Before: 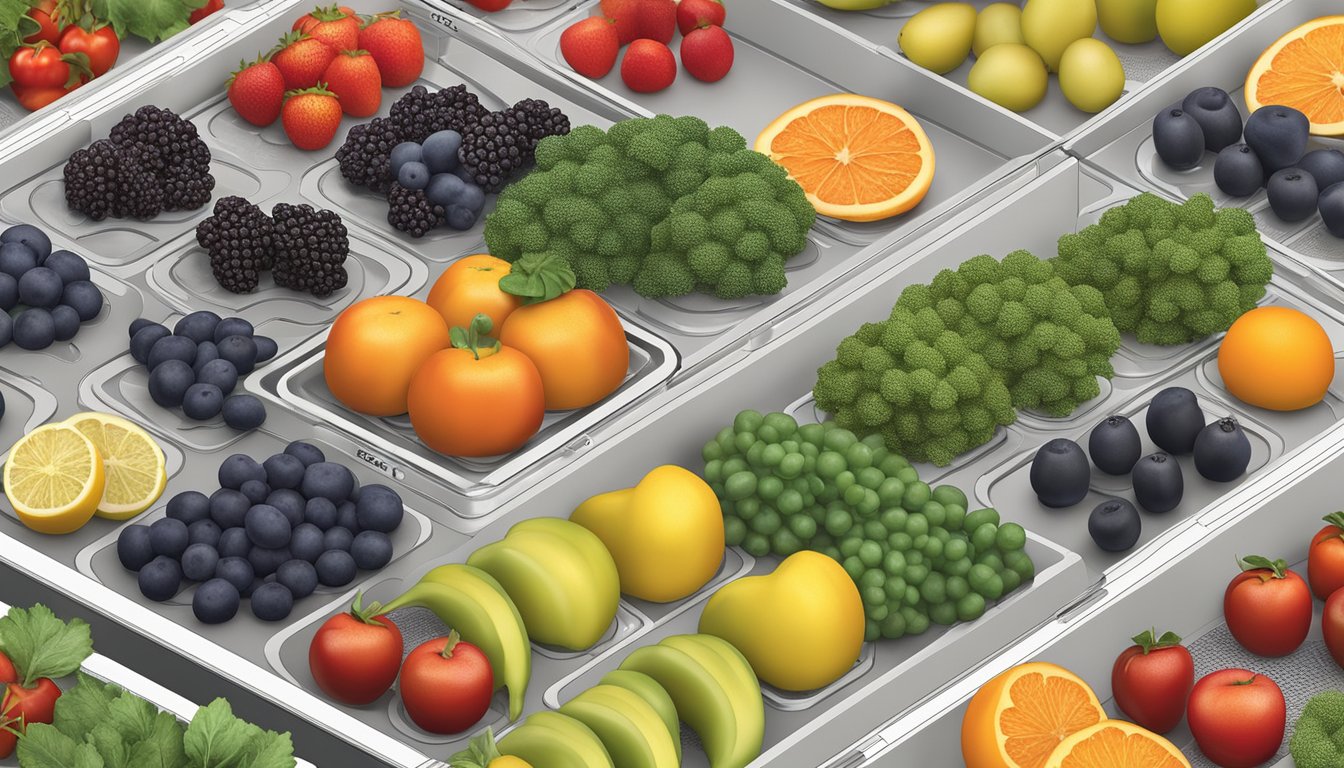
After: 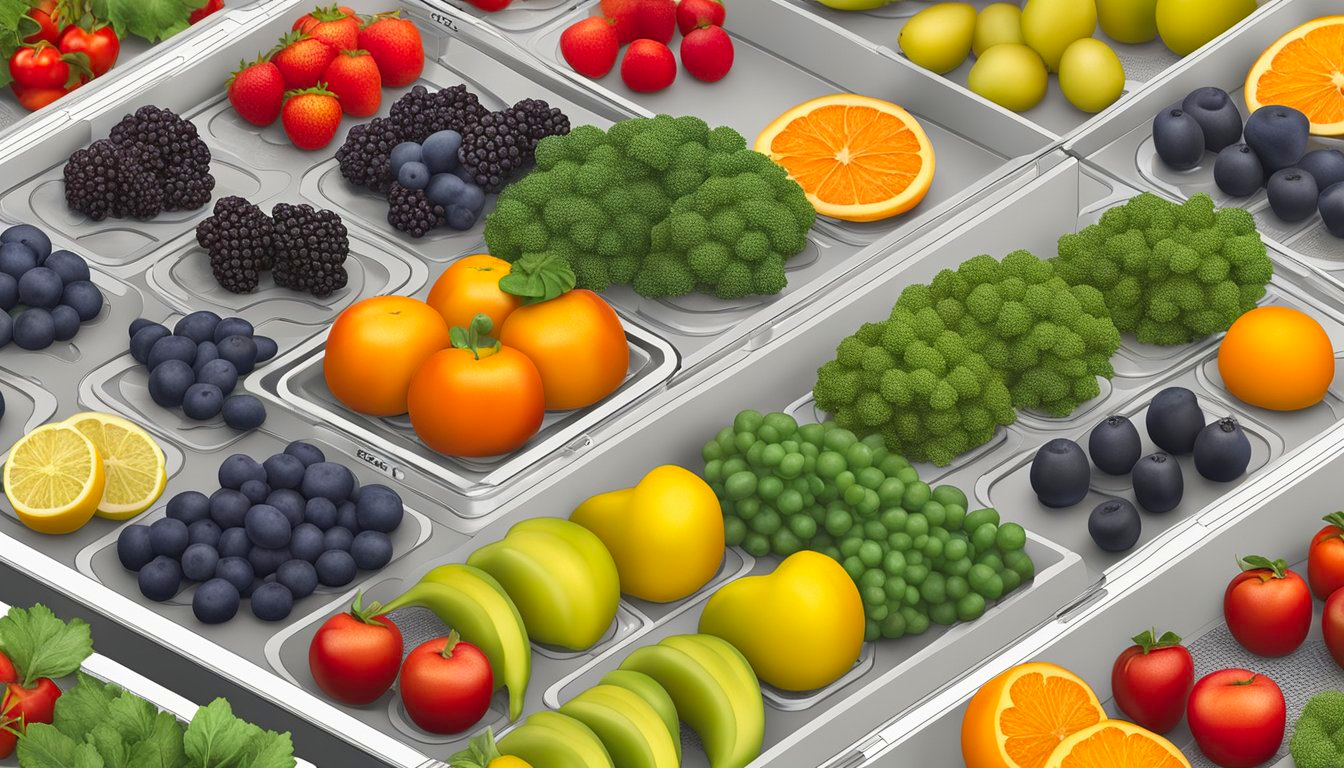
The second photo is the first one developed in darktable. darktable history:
contrast brightness saturation: contrast 0.01, saturation -0.05
color correction: saturation 1.34
